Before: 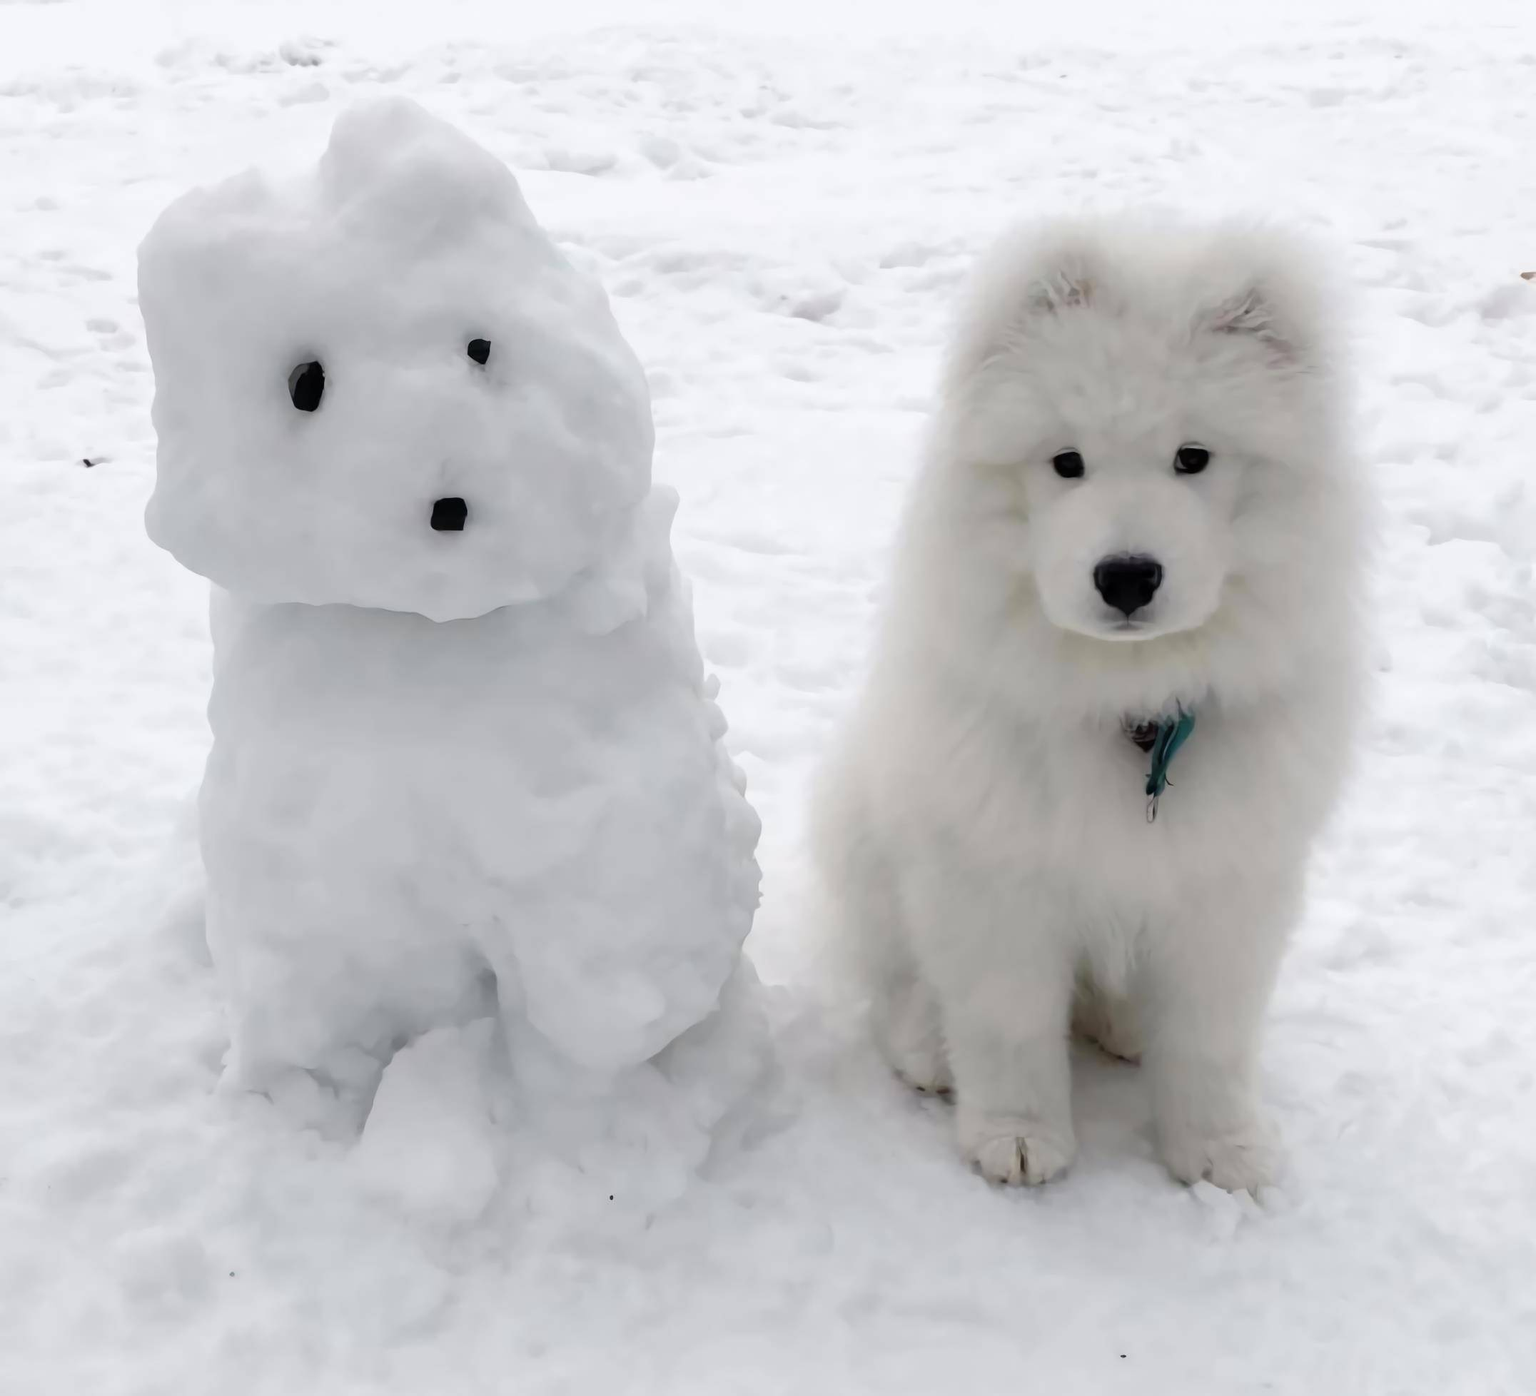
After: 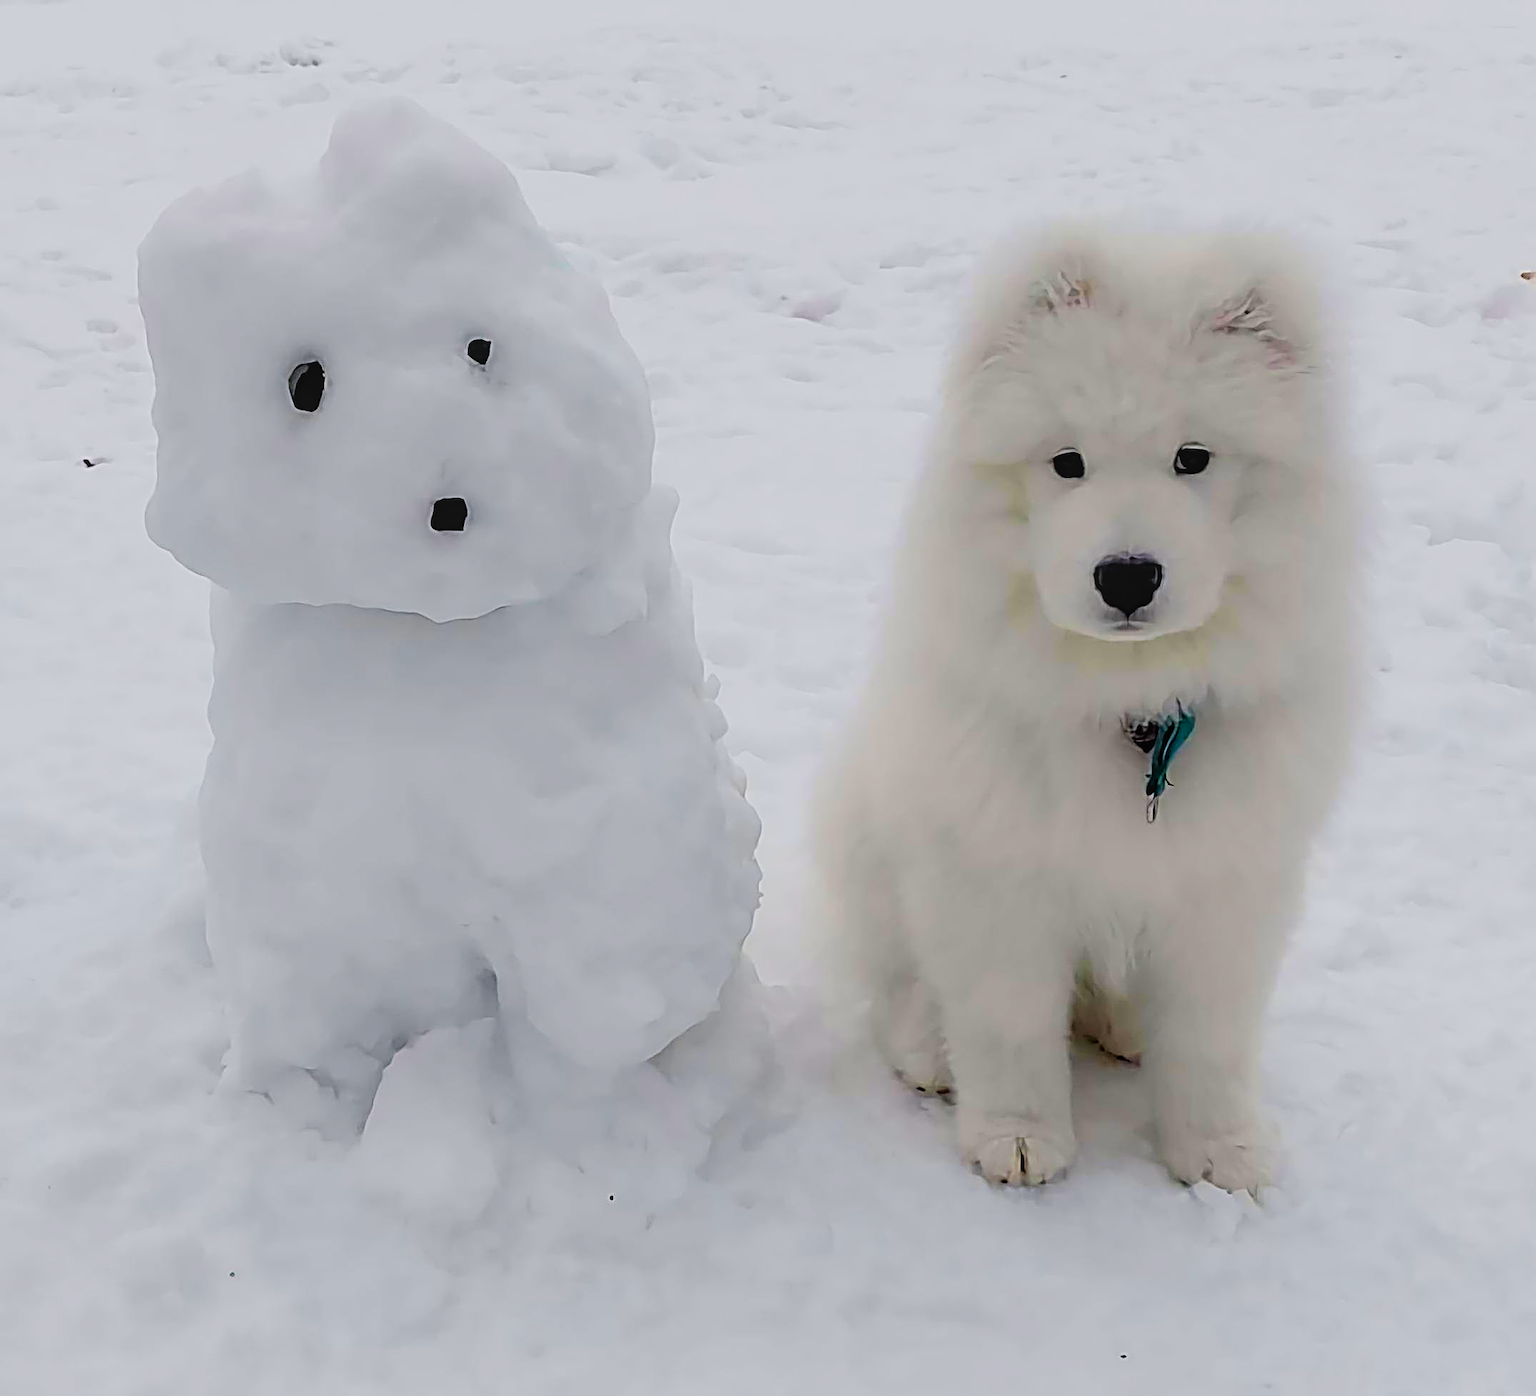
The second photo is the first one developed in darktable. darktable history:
sharpen: radius 3.198, amount 1.725
filmic rgb: black relative exposure -7.65 EV, white relative exposure 4.56 EV, hardness 3.61, color science v6 (2022)
color correction: highlights b* 0.027, saturation 1.85
local contrast: detail 109%
